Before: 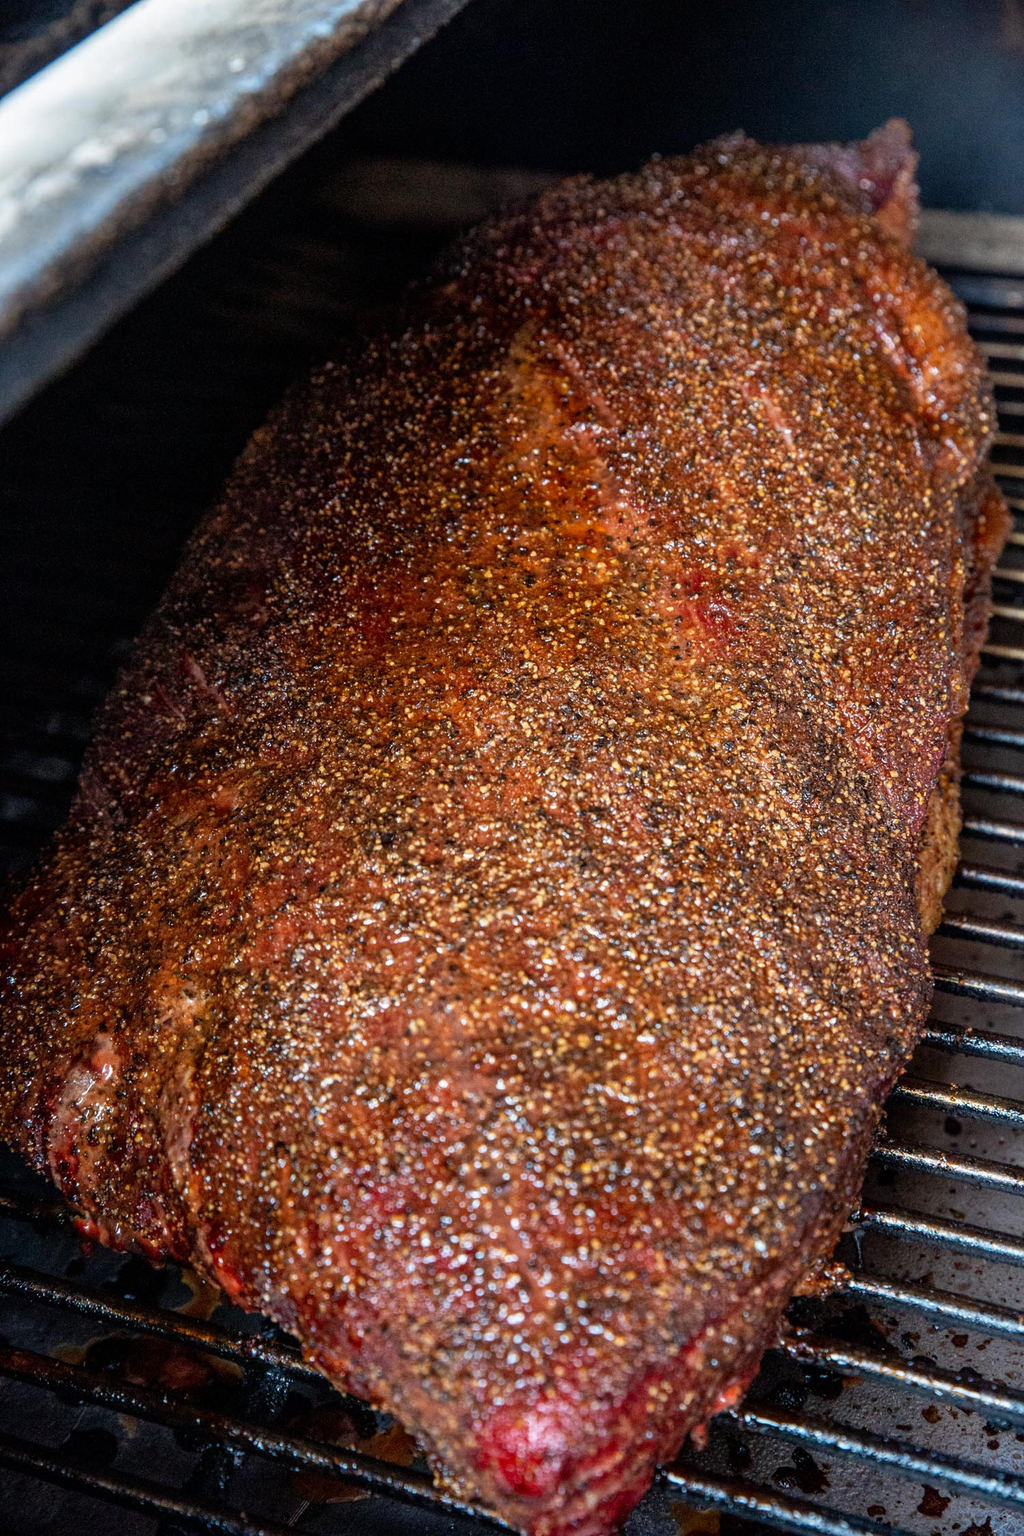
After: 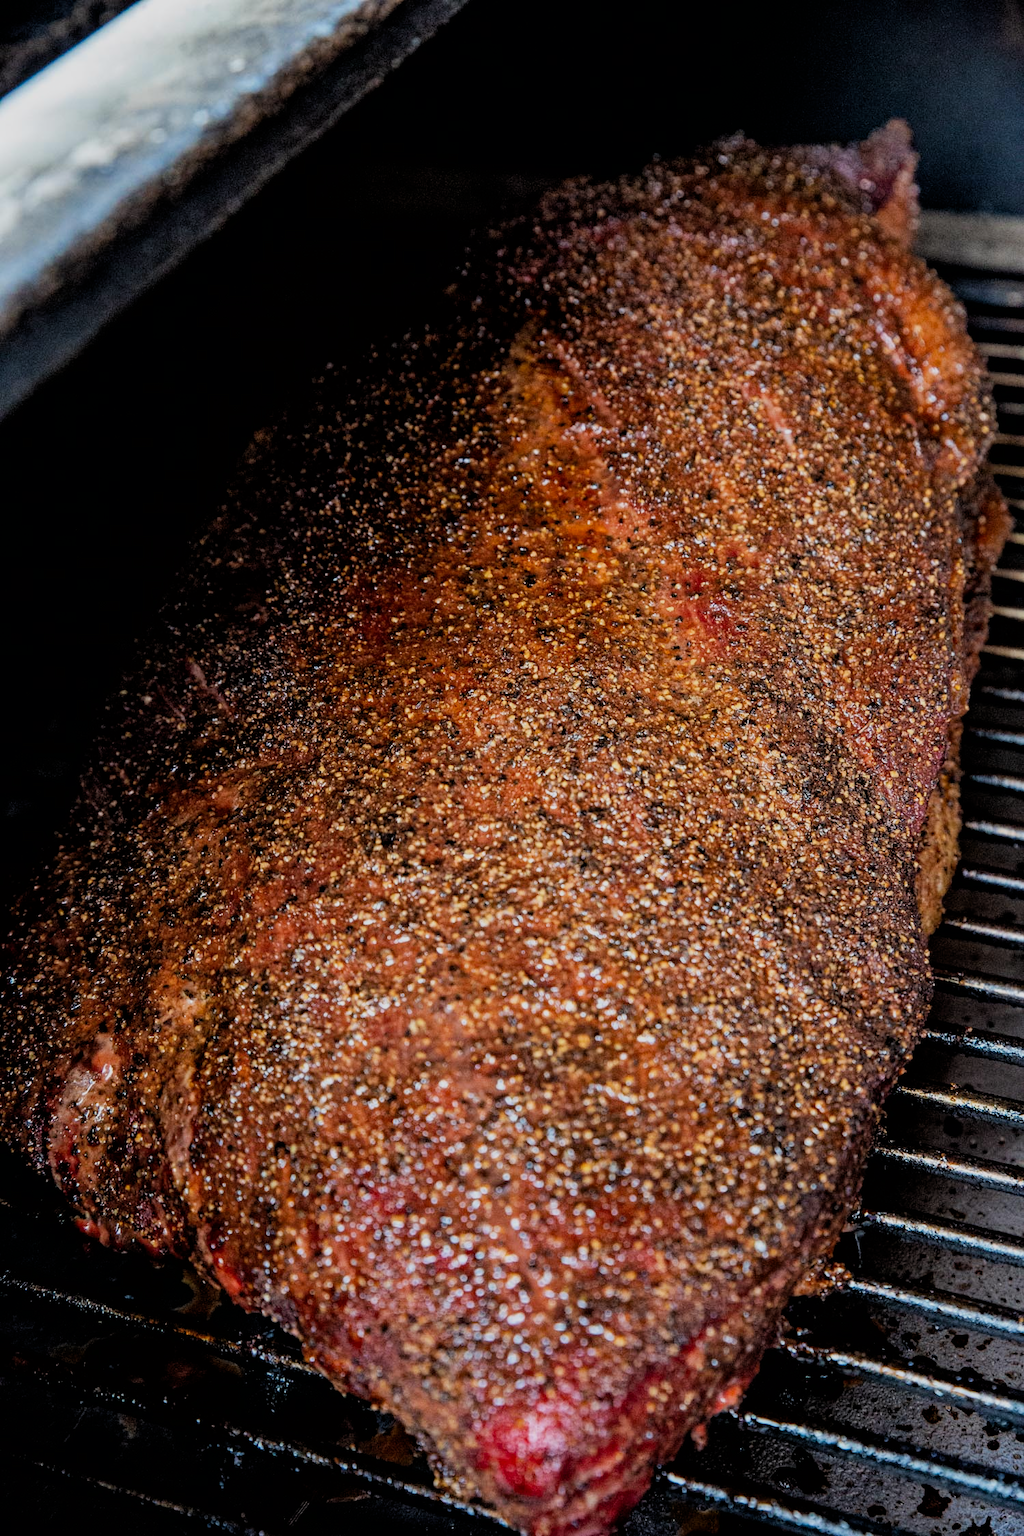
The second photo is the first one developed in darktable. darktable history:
haze removal: compatibility mode true, adaptive false
filmic rgb: black relative exposure -5 EV, hardness 2.88, contrast 1.1
white balance: emerald 1
